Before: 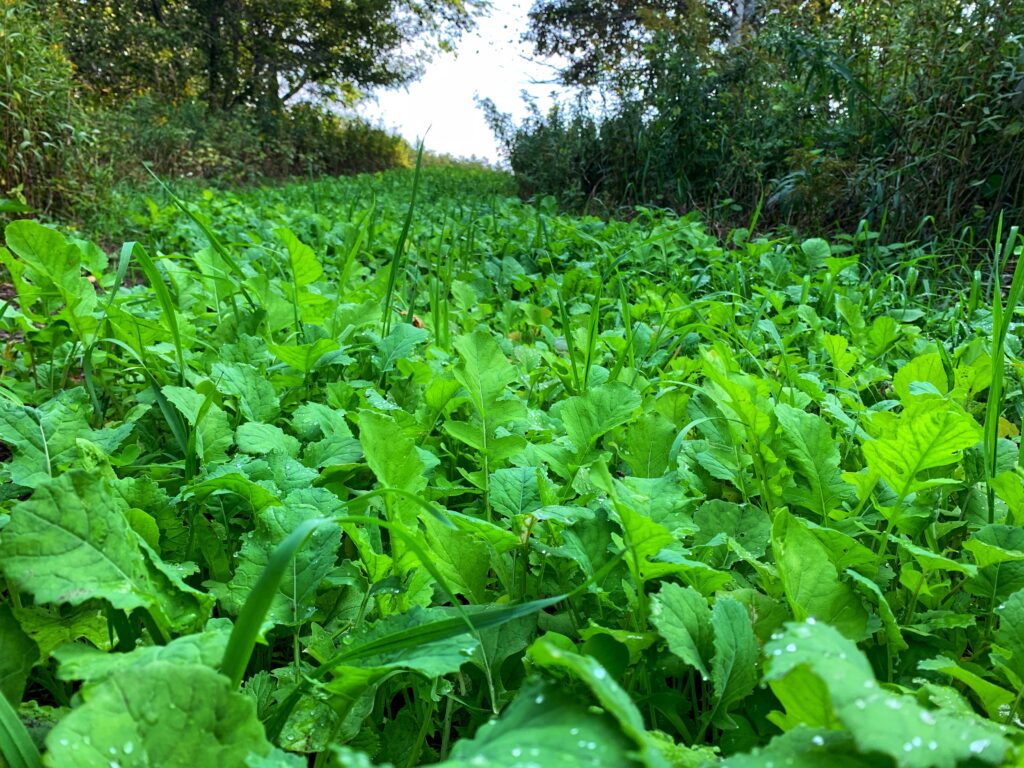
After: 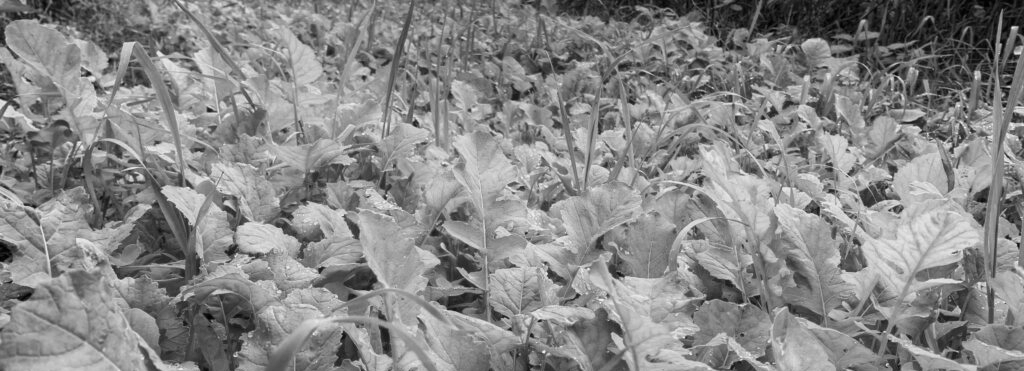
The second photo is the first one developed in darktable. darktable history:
monochrome: a -92.57, b 58.91
crop and rotate: top 26.056%, bottom 25.543%
white balance: red 0.986, blue 1.01
